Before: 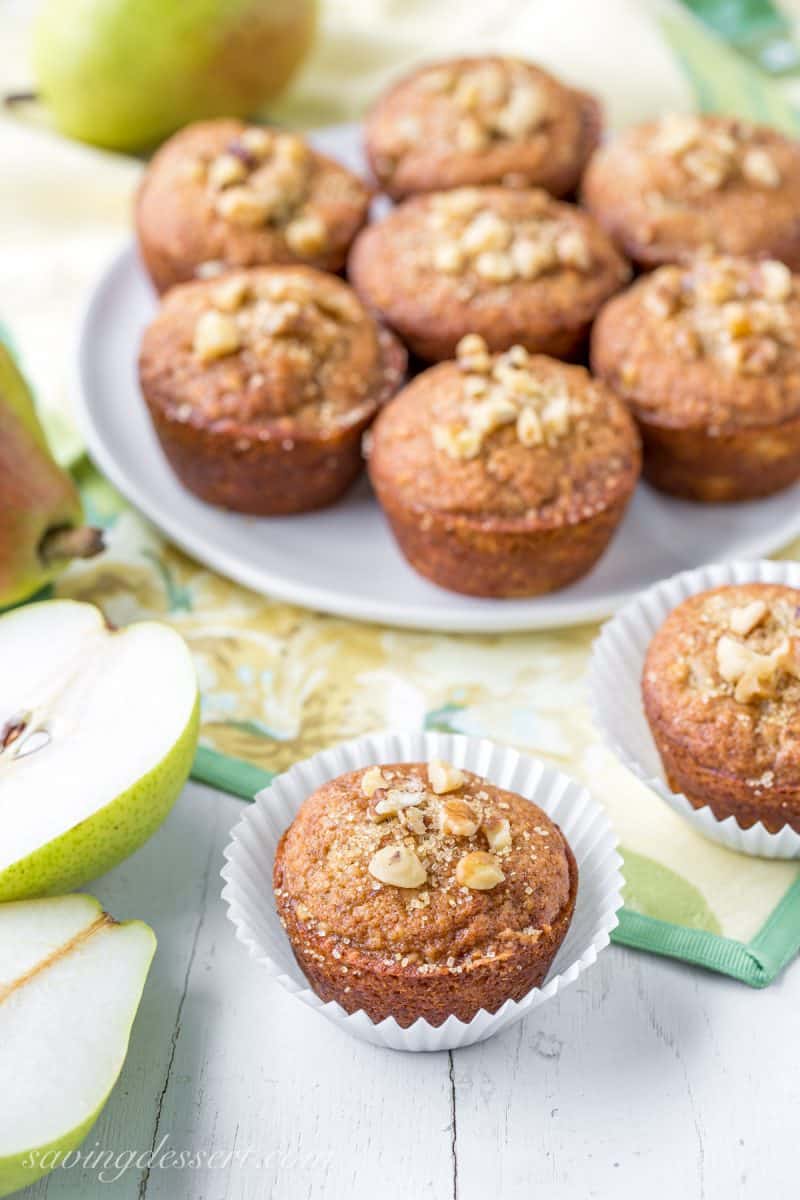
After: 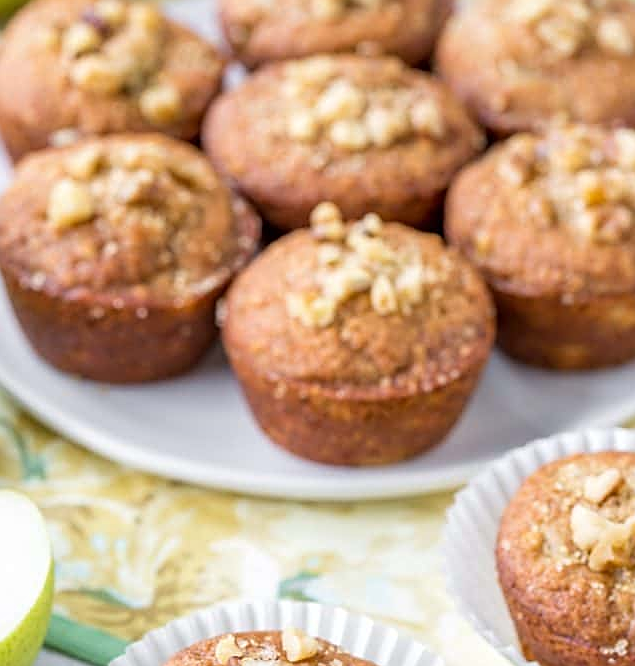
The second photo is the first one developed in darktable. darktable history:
sharpen: on, module defaults
tone equalizer: mask exposure compensation -0.492 EV
crop: left 18.309%, top 11.07%, right 2.3%, bottom 33.377%
